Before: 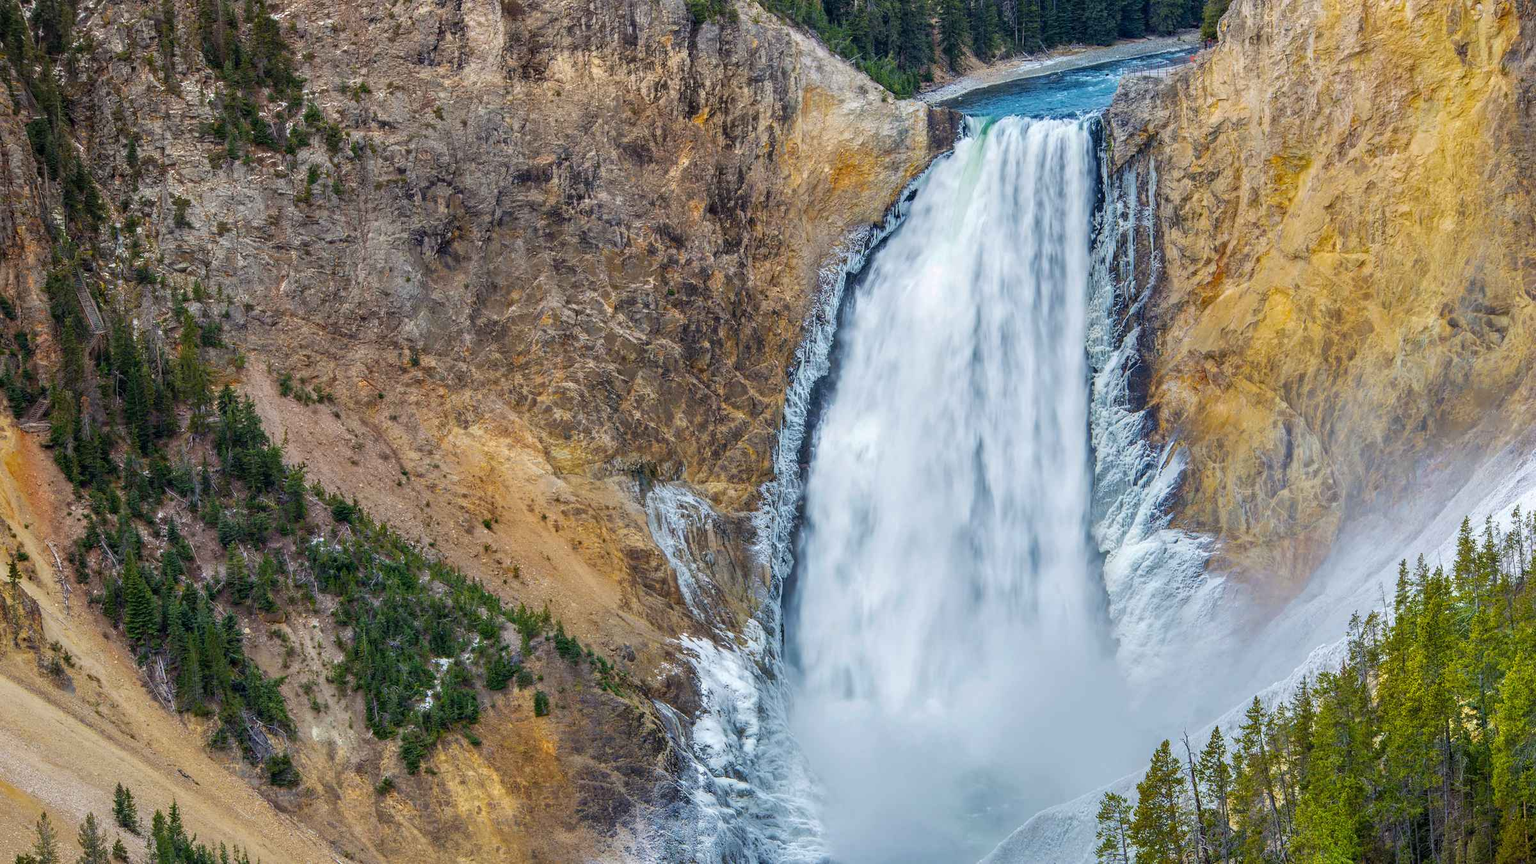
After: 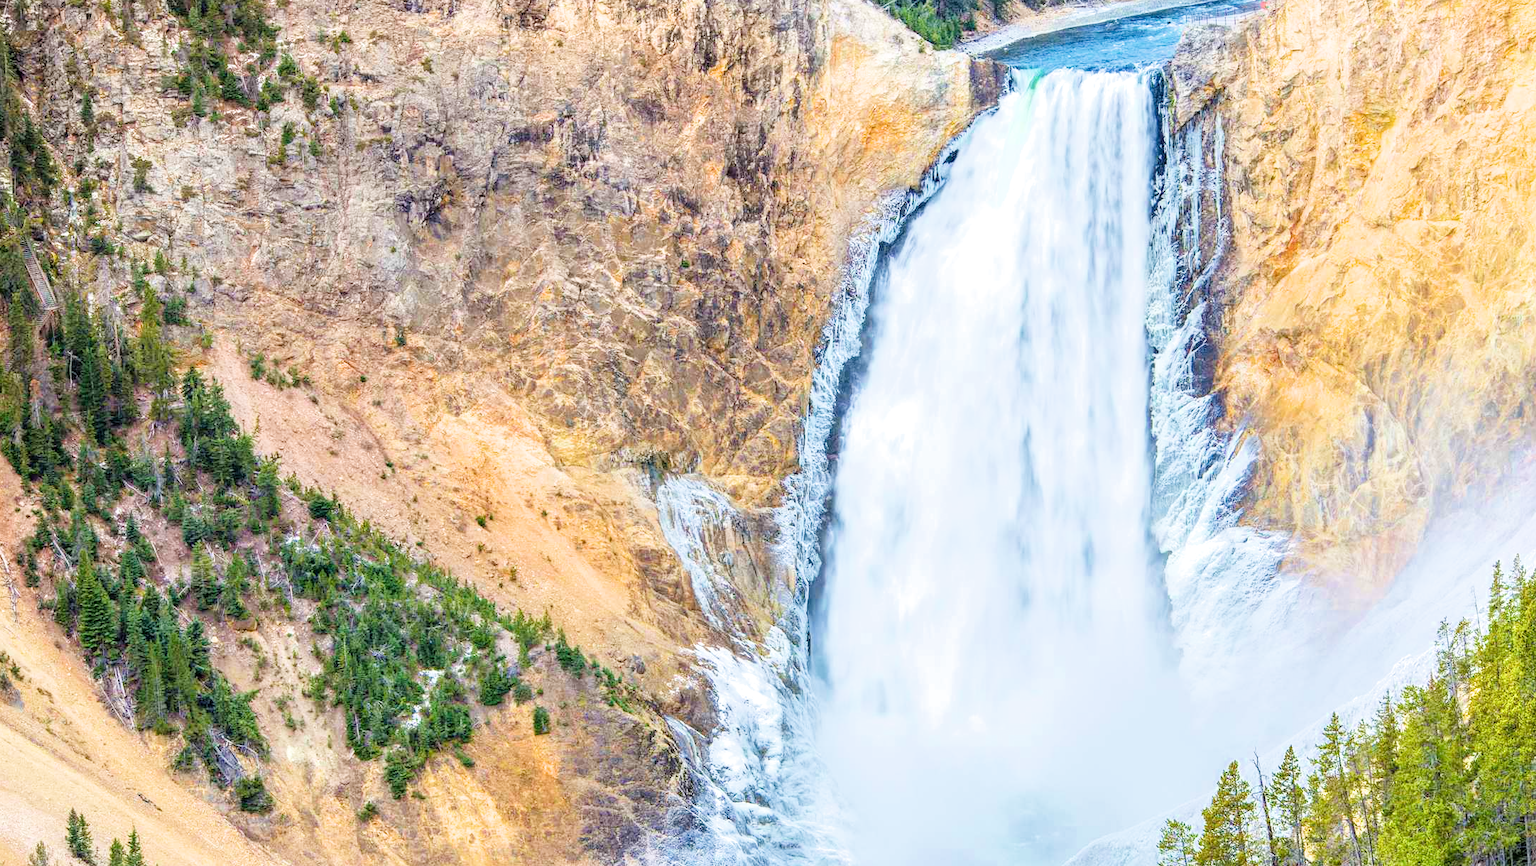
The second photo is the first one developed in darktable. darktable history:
color balance rgb: perceptual saturation grading › global saturation 1.287%, perceptual saturation grading › highlights -2.848%, perceptual saturation grading › mid-tones 3.576%, perceptual saturation grading › shadows 7.706%, global vibrance 5.946%
velvia: strength 15.49%
exposure: black level correction 0, exposure 1.743 EV, compensate highlight preservation false
filmic rgb: black relative exposure -7.96 EV, white relative exposure 3.82 EV, hardness 4.34, iterations of high-quality reconstruction 0
color zones: curves: ch0 [(0, 0.5) (0.143, 0.5) (0.286, 0.5) (0.429, 0.5) (0.571, 0.5) (0.714, 0.476) (0.857, 0.5) (1, 0.5)]; ch2 [(0, 0.5) (0.143, 0.5) (0.286, 0.5) (0.429, 0.5) (0.571, 0.5) (0.714, 0.487) (0.857, 0.5) (1, 0.5)]
crop: left 3.51%, top 6.367%, right 6.331%, bottom 3.241%
